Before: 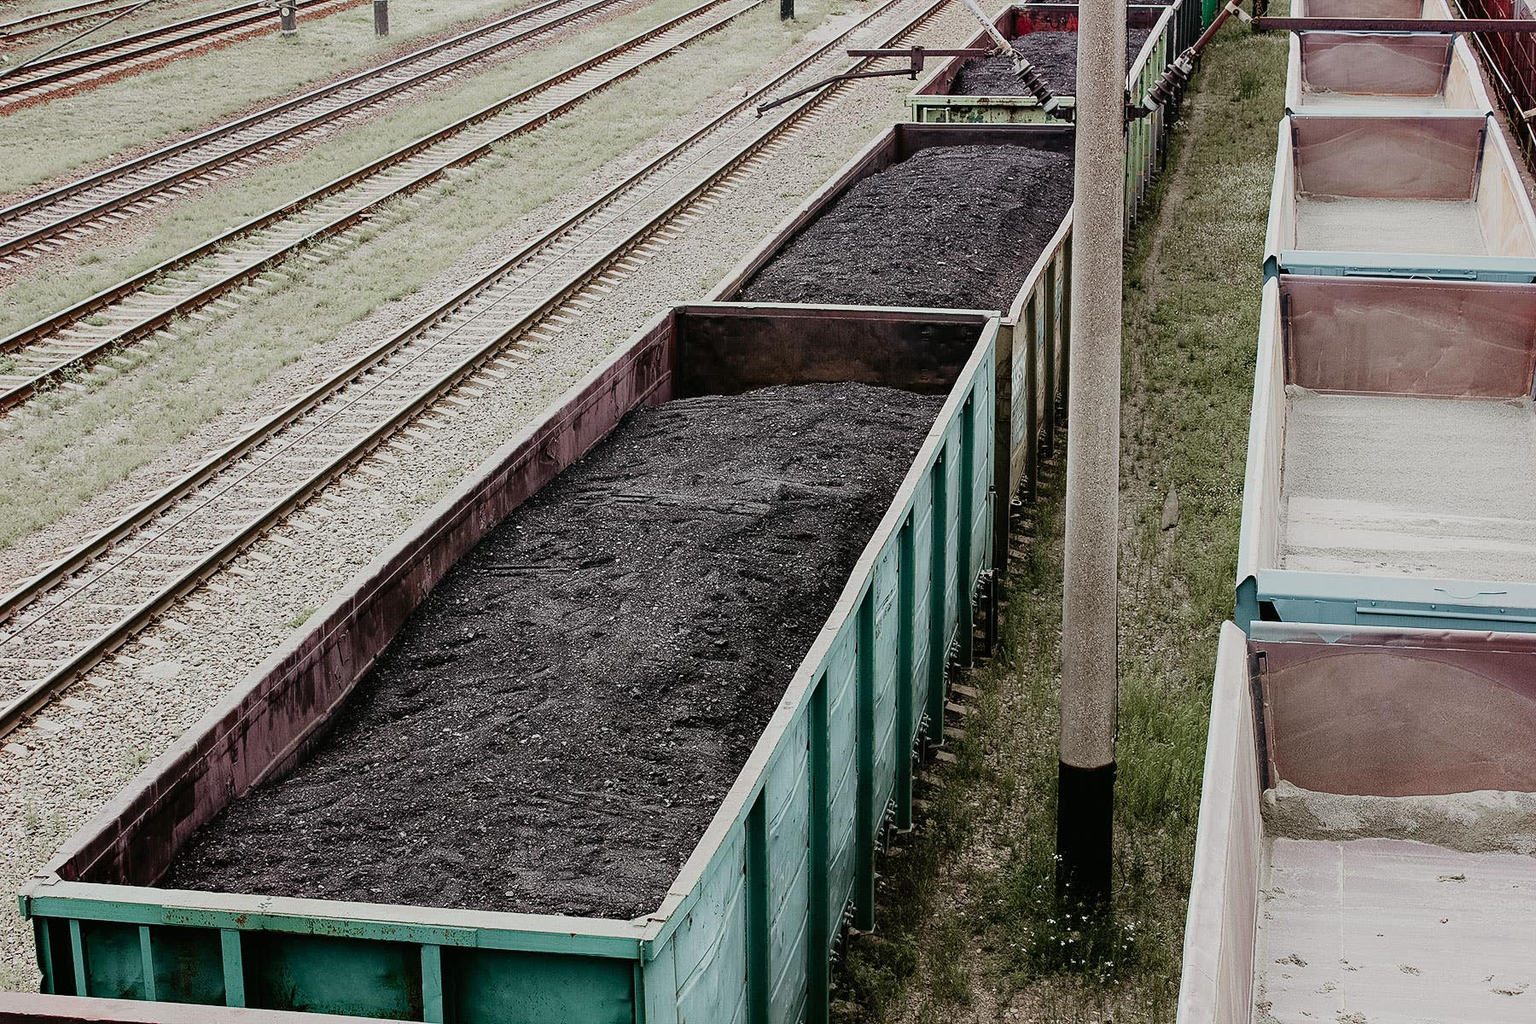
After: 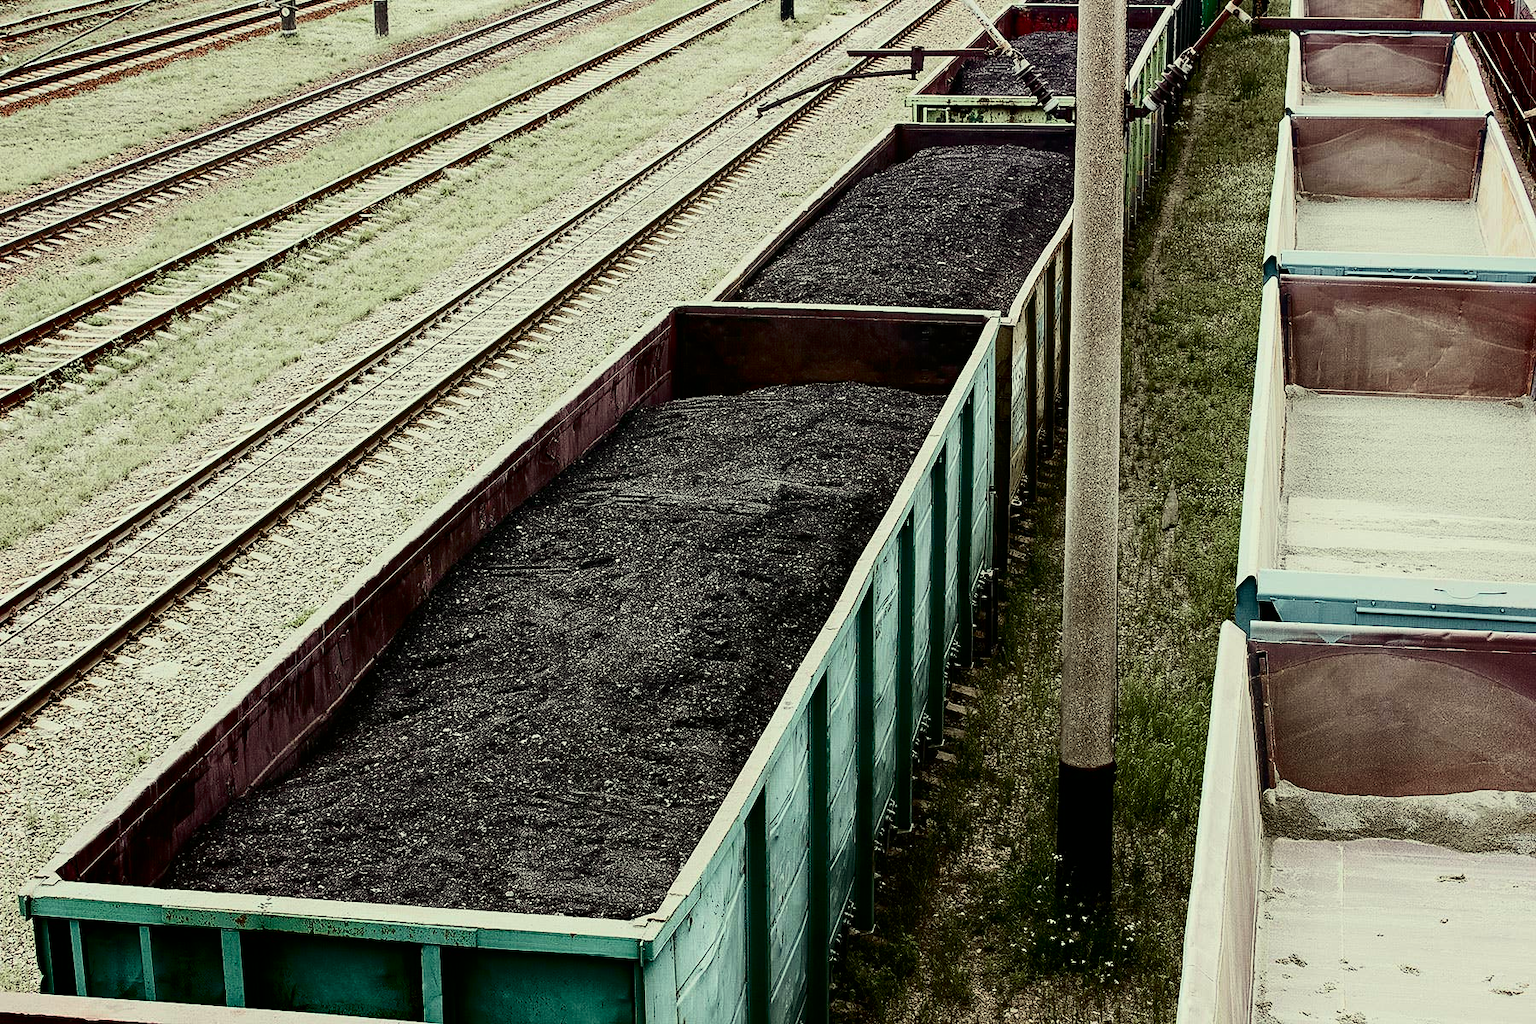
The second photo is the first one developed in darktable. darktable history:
color correction: highlights a* -5.94, highlights b* 11.19
contrast brightness saturation: contrast 0.32, brightness -0.08, saturation 0.17
